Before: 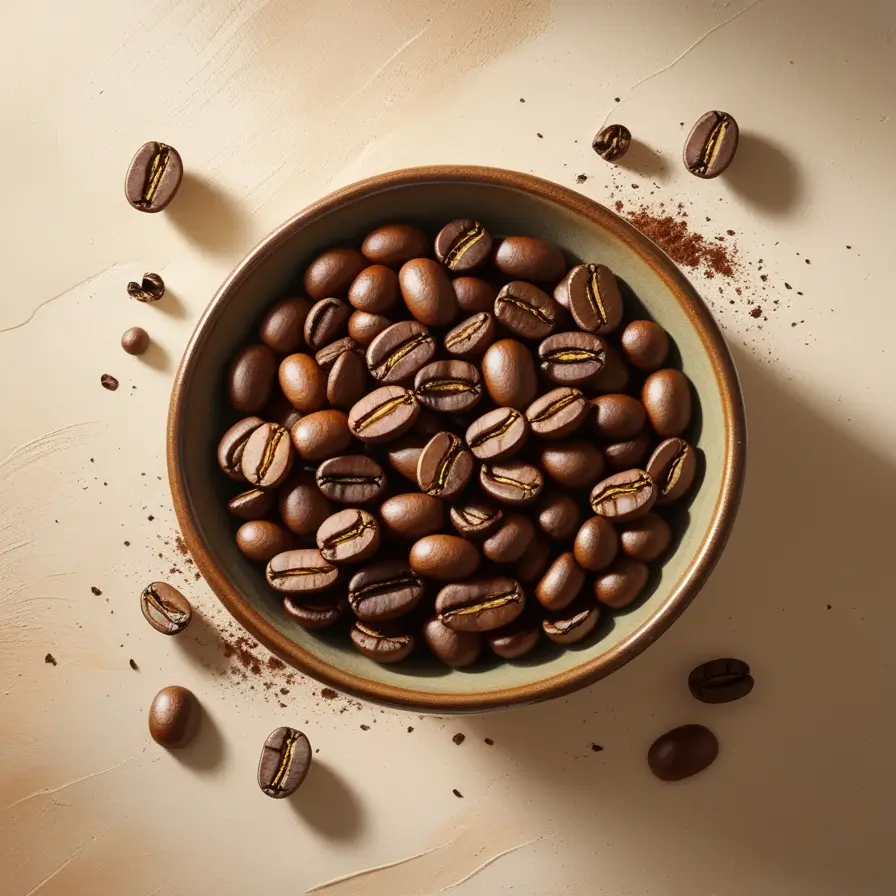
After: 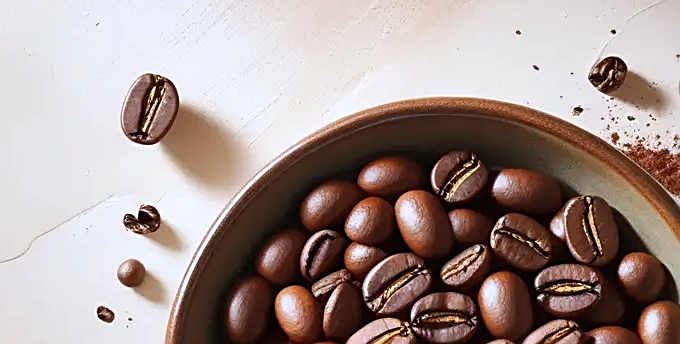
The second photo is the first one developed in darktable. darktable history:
exposure: exposure 0.129 EV, compensate highlight preservation false
crop: left 0.555%, top 7.644%, right 23.519%, bottom 53.872%
color correction: highlights a* -1.93, highlights b* -18.1
sharpen: amount 0.591
